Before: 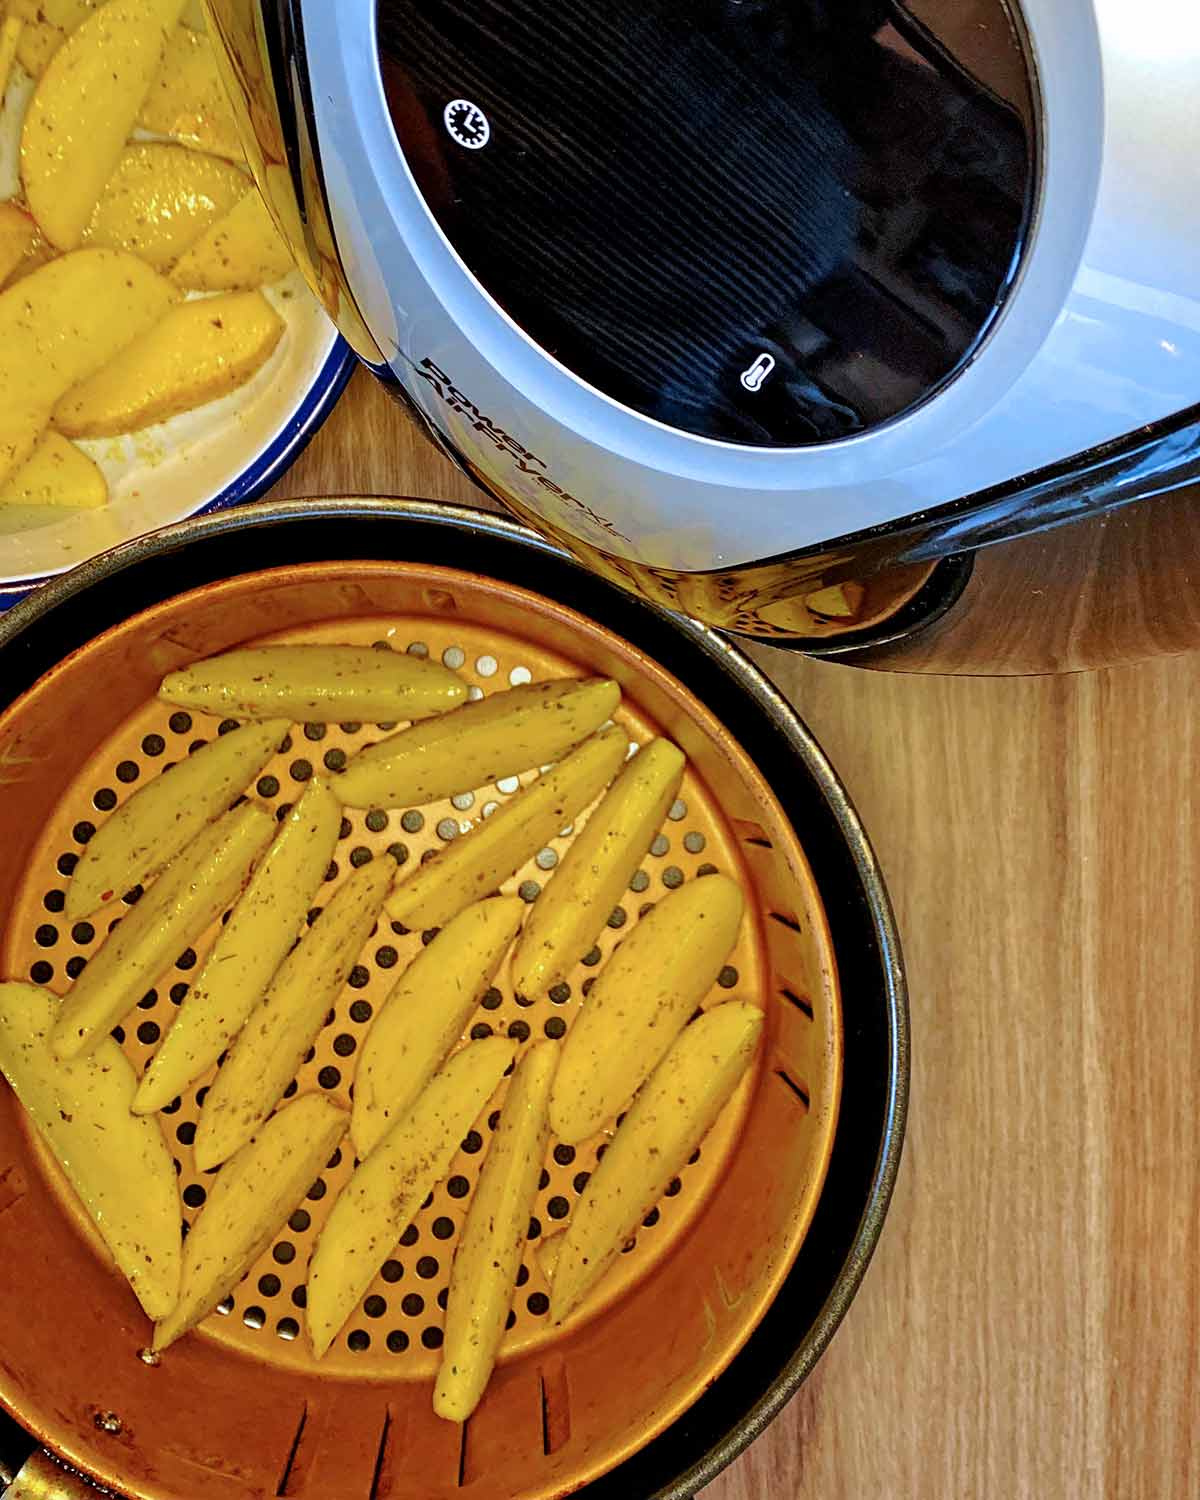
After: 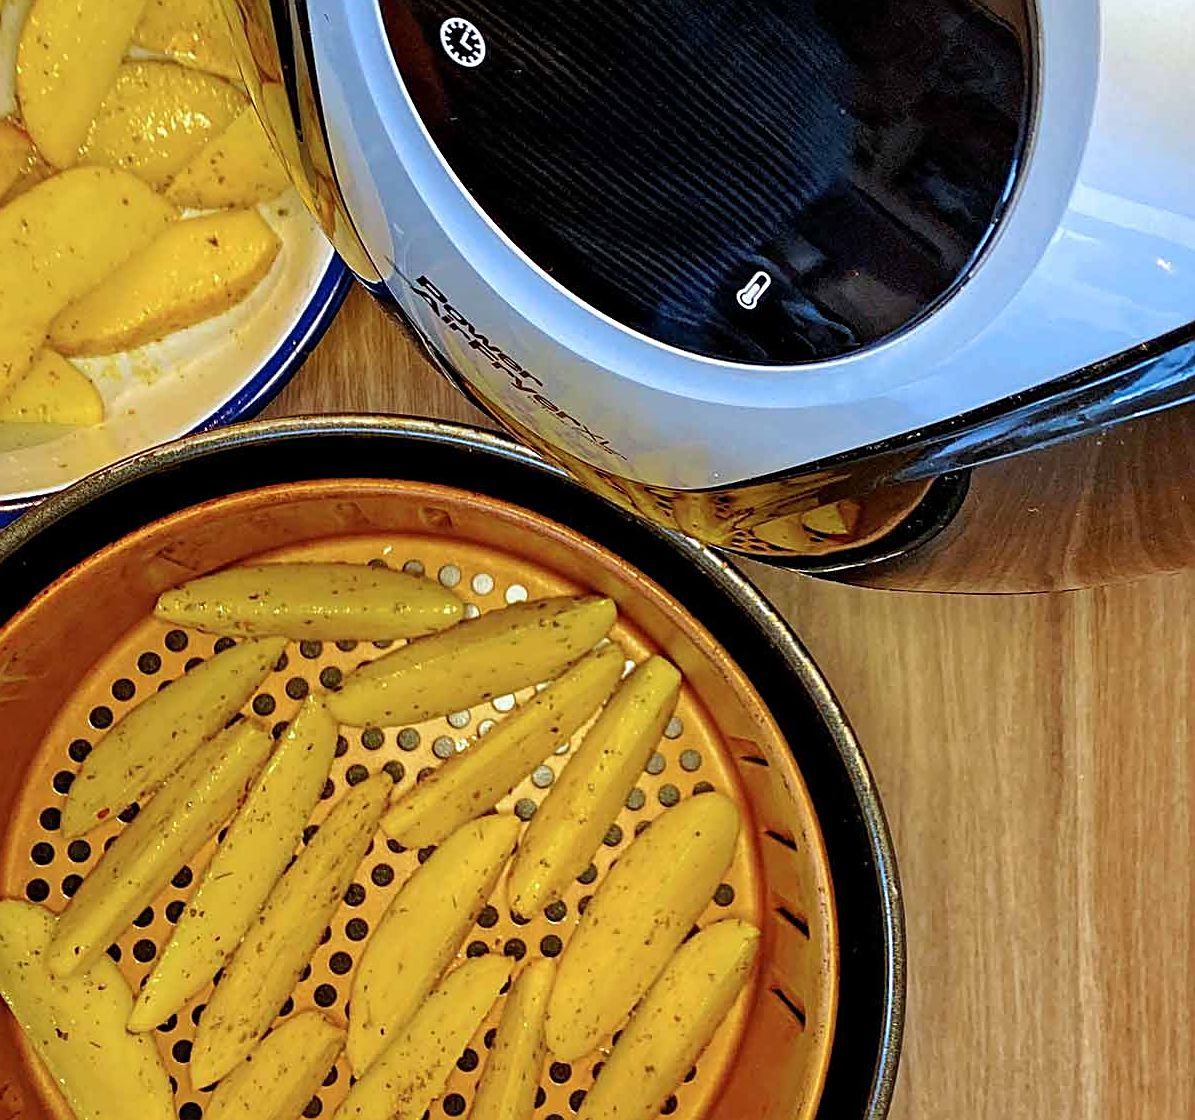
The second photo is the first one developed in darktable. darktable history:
crop: left 0.387%, top 5.469%, bottom 19.809%
sharpen: on, module defaults
